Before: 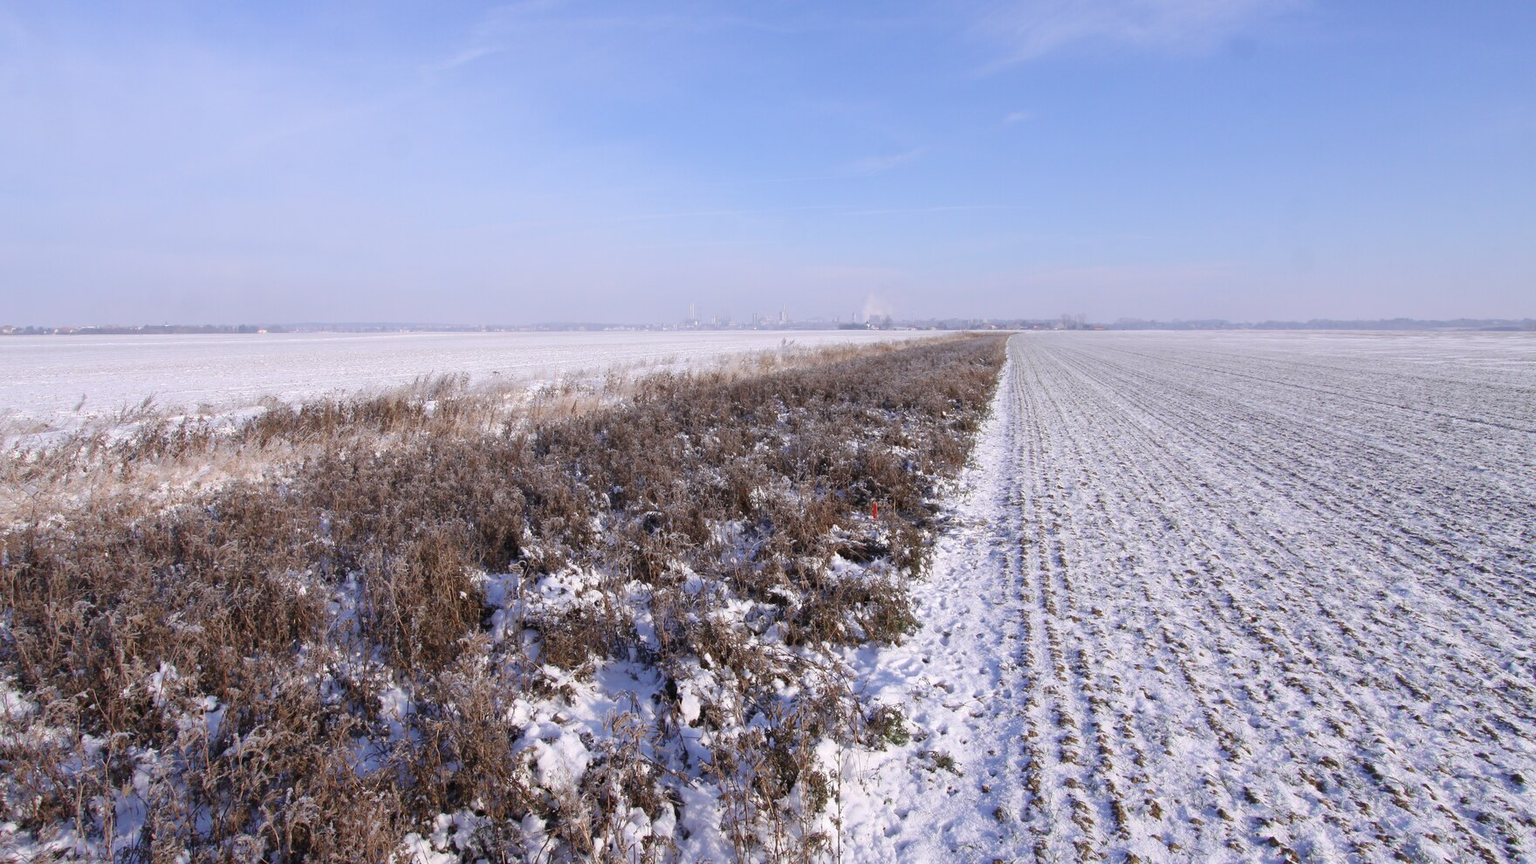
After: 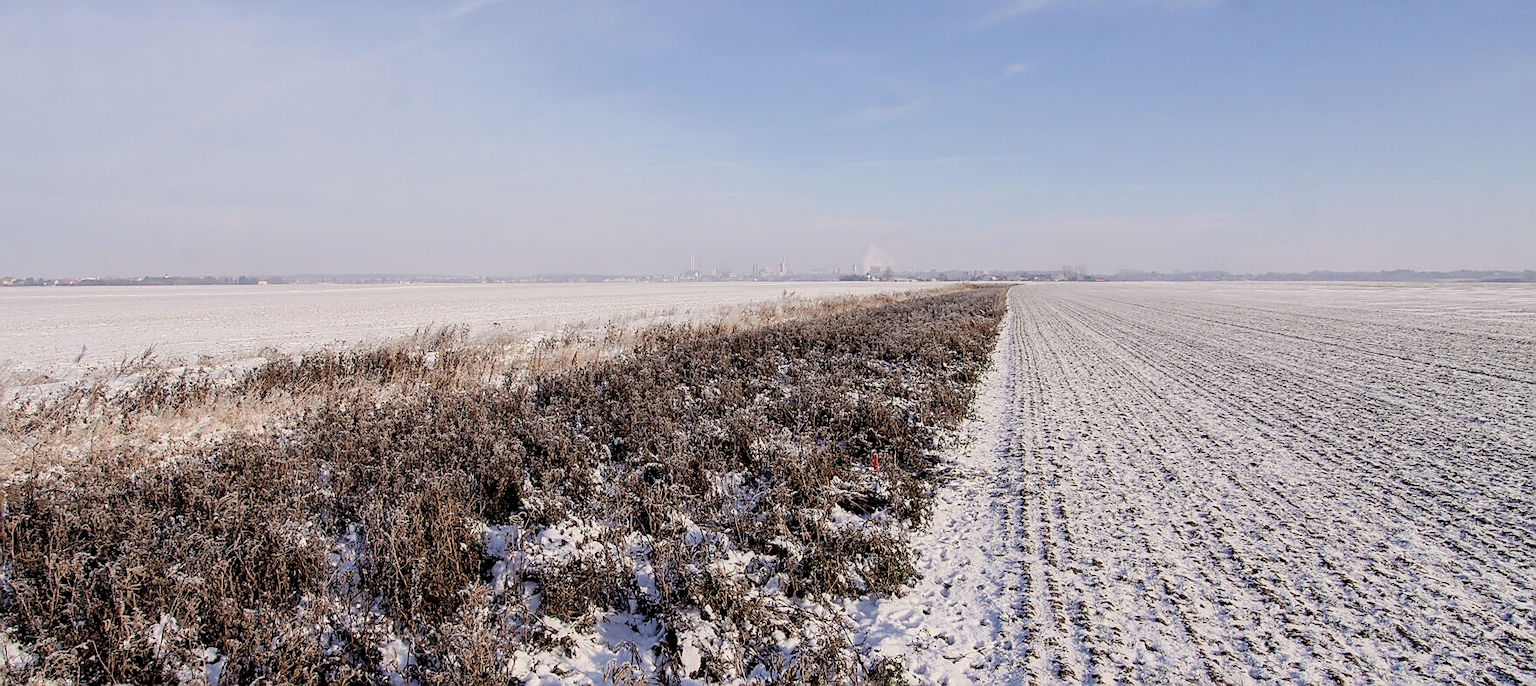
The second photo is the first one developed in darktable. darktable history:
filmic rgb: black relative exposure -5 EV, hardness 2.88, contrast 1.3
local contrast: detail 130%
crop and rotate: top 5.667%, bottom 14.937%
white balance: red 1.029, blue 0.92
sharpen: radius 1.4, amount 1.25, threshold 0.7
